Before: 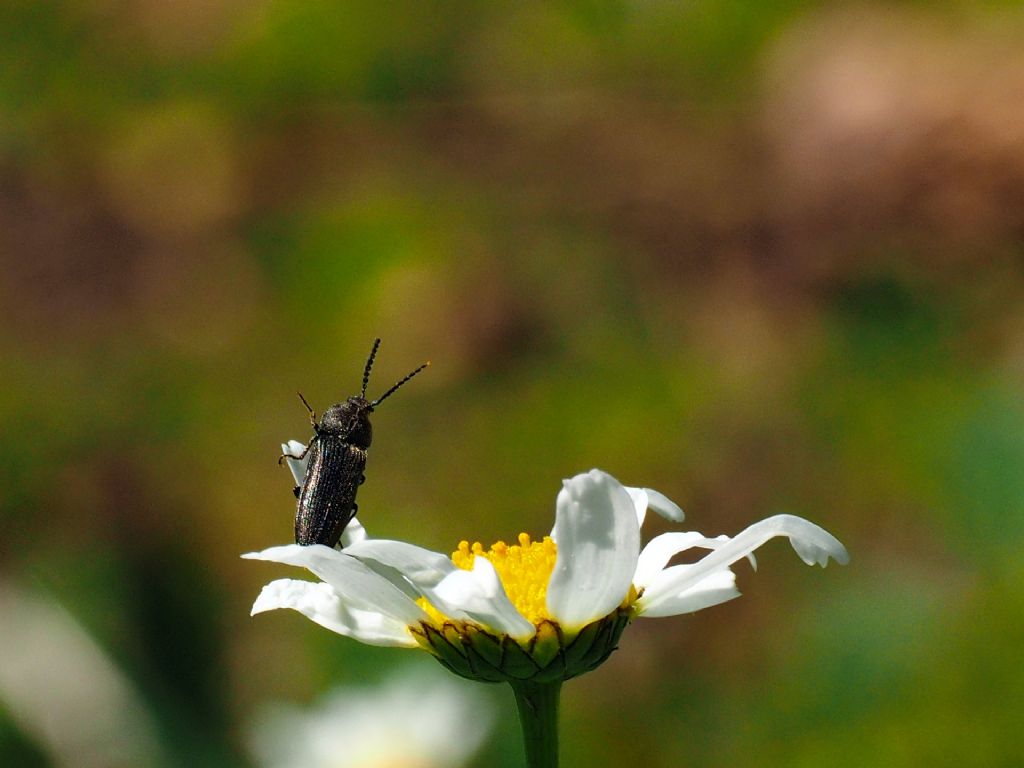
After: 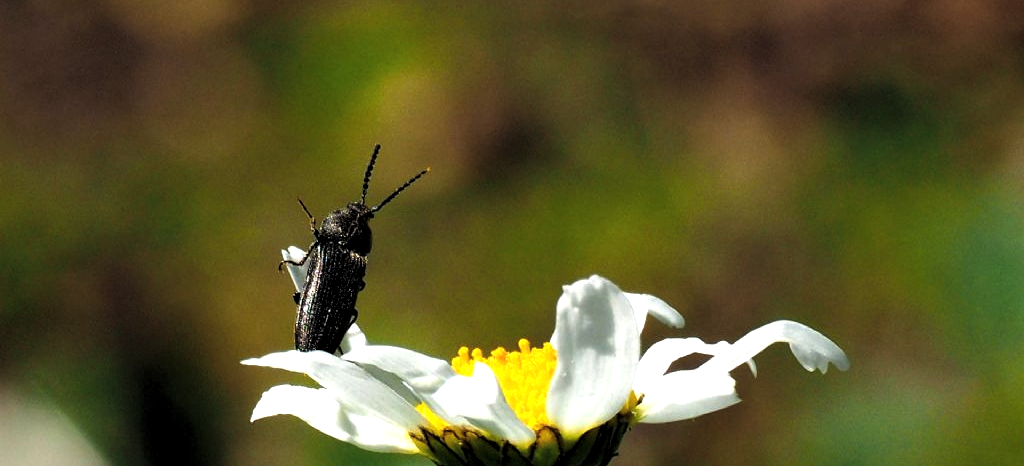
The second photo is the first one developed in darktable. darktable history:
levels: levels [0.116, 0.574, 1]
exposure: exposure 0.669 EV, compensate highlight preservation false
crop and rotate: top 25.357%, bottom 13.942%
